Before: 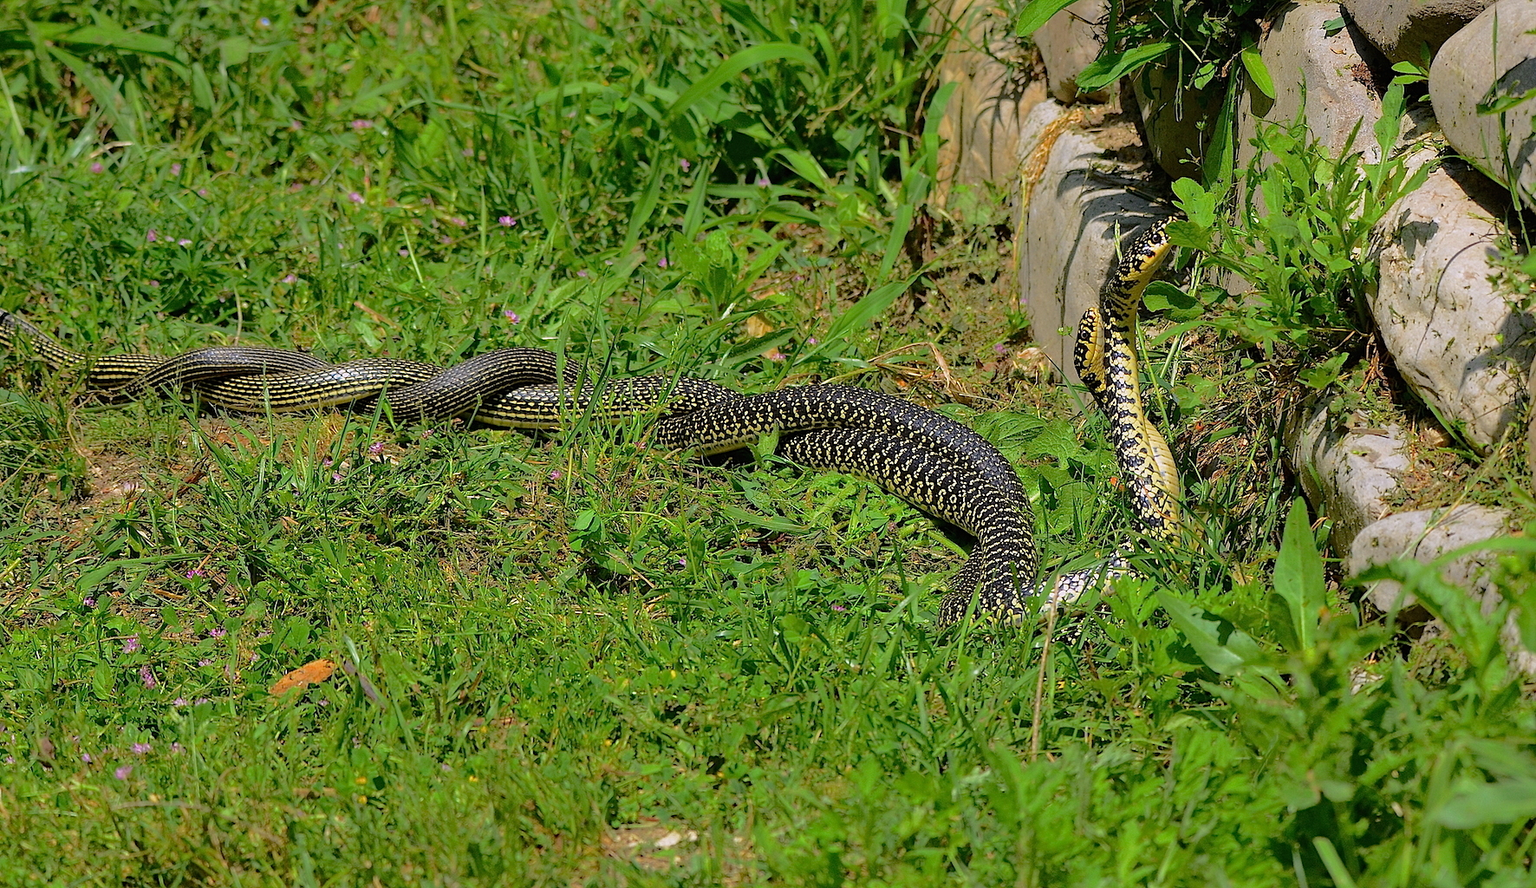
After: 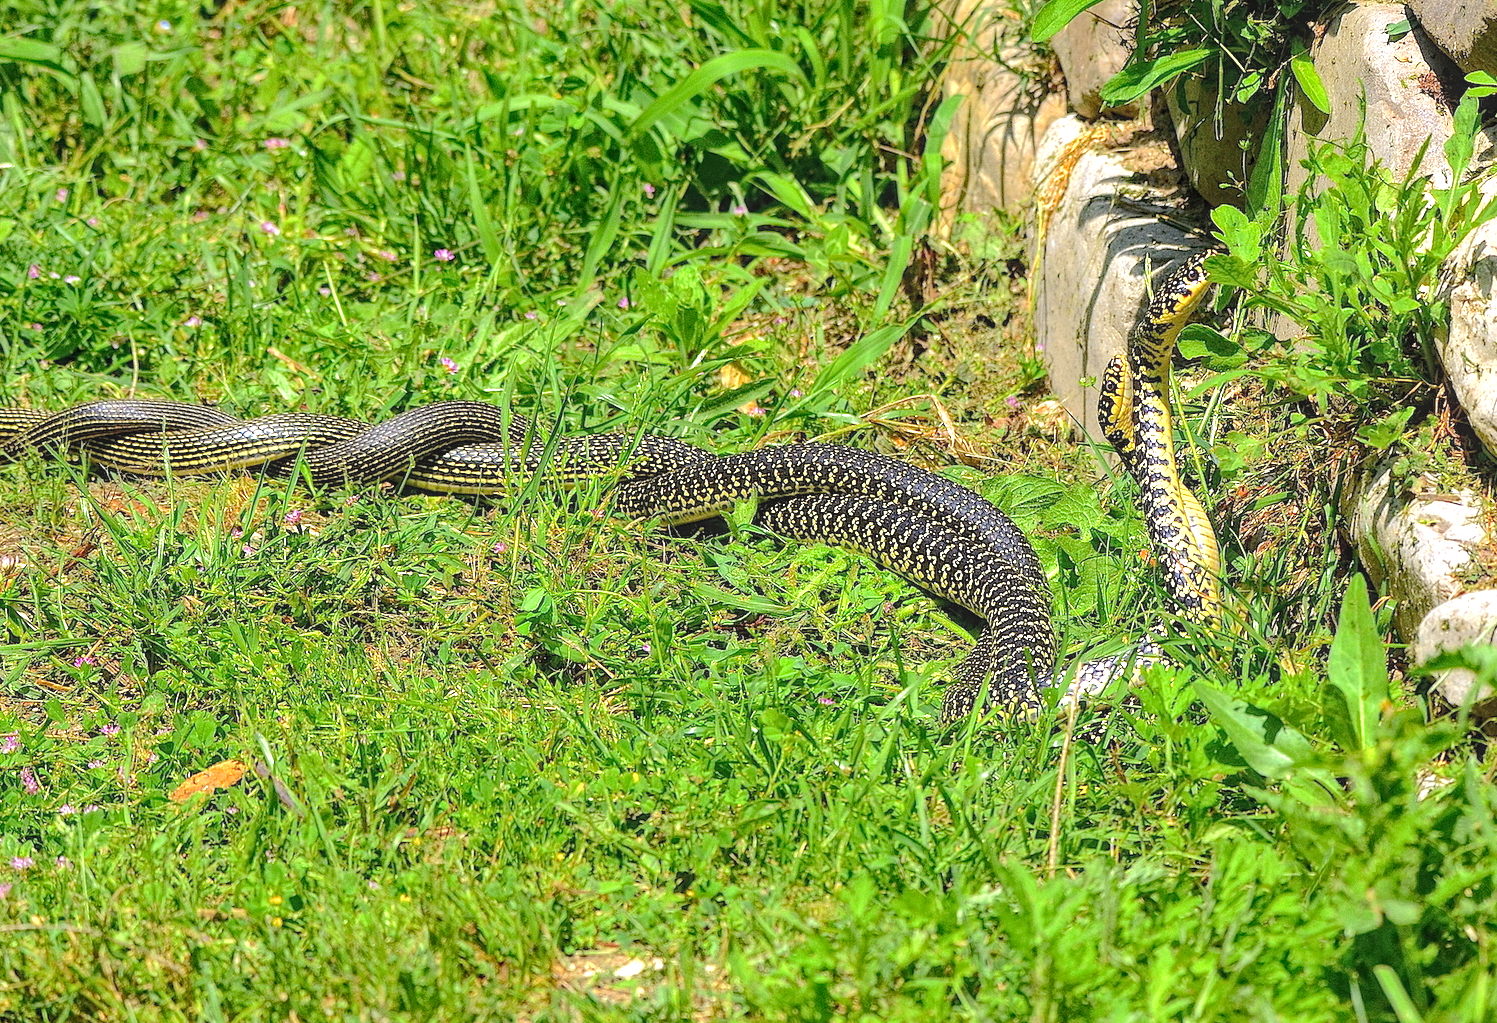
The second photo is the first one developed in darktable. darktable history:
exposure: black level correction 0, exposure 0.699 EV, compensate exposure bias true, compensate highlight preservation false
local contrast: highlights 76%, shadows 55%, detail 176%, midtone range 0.204
crop: left 7.983%, right 7.529%
